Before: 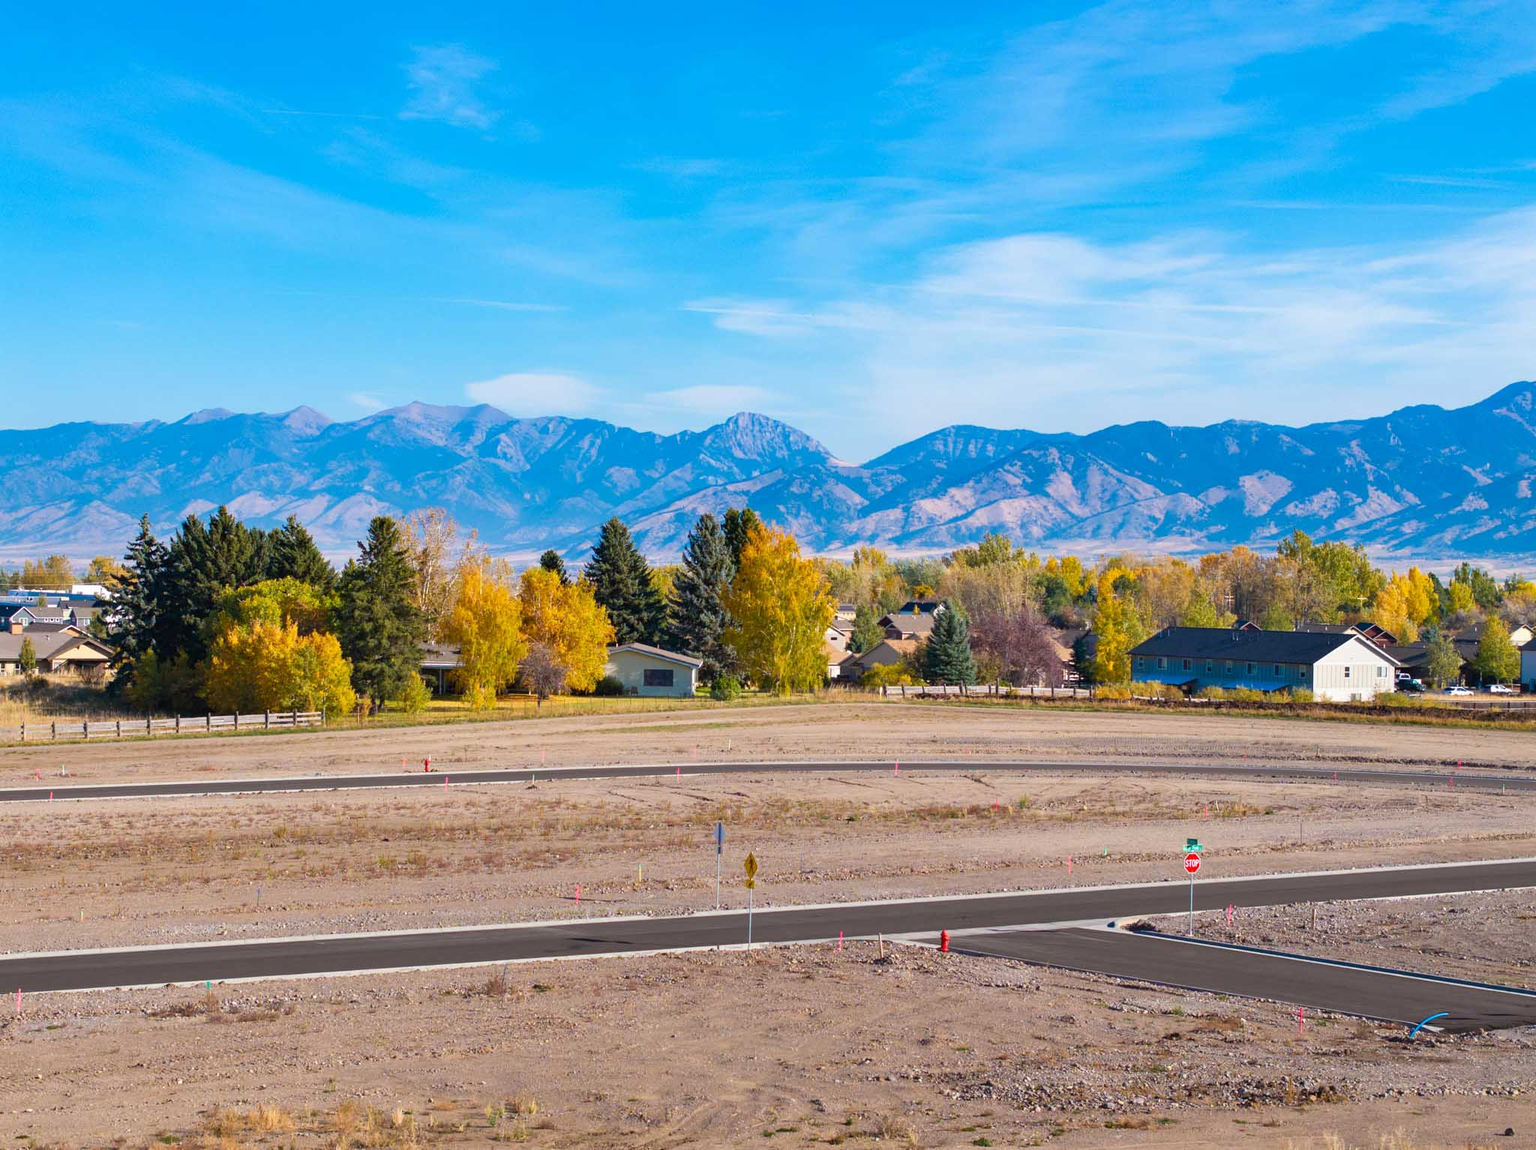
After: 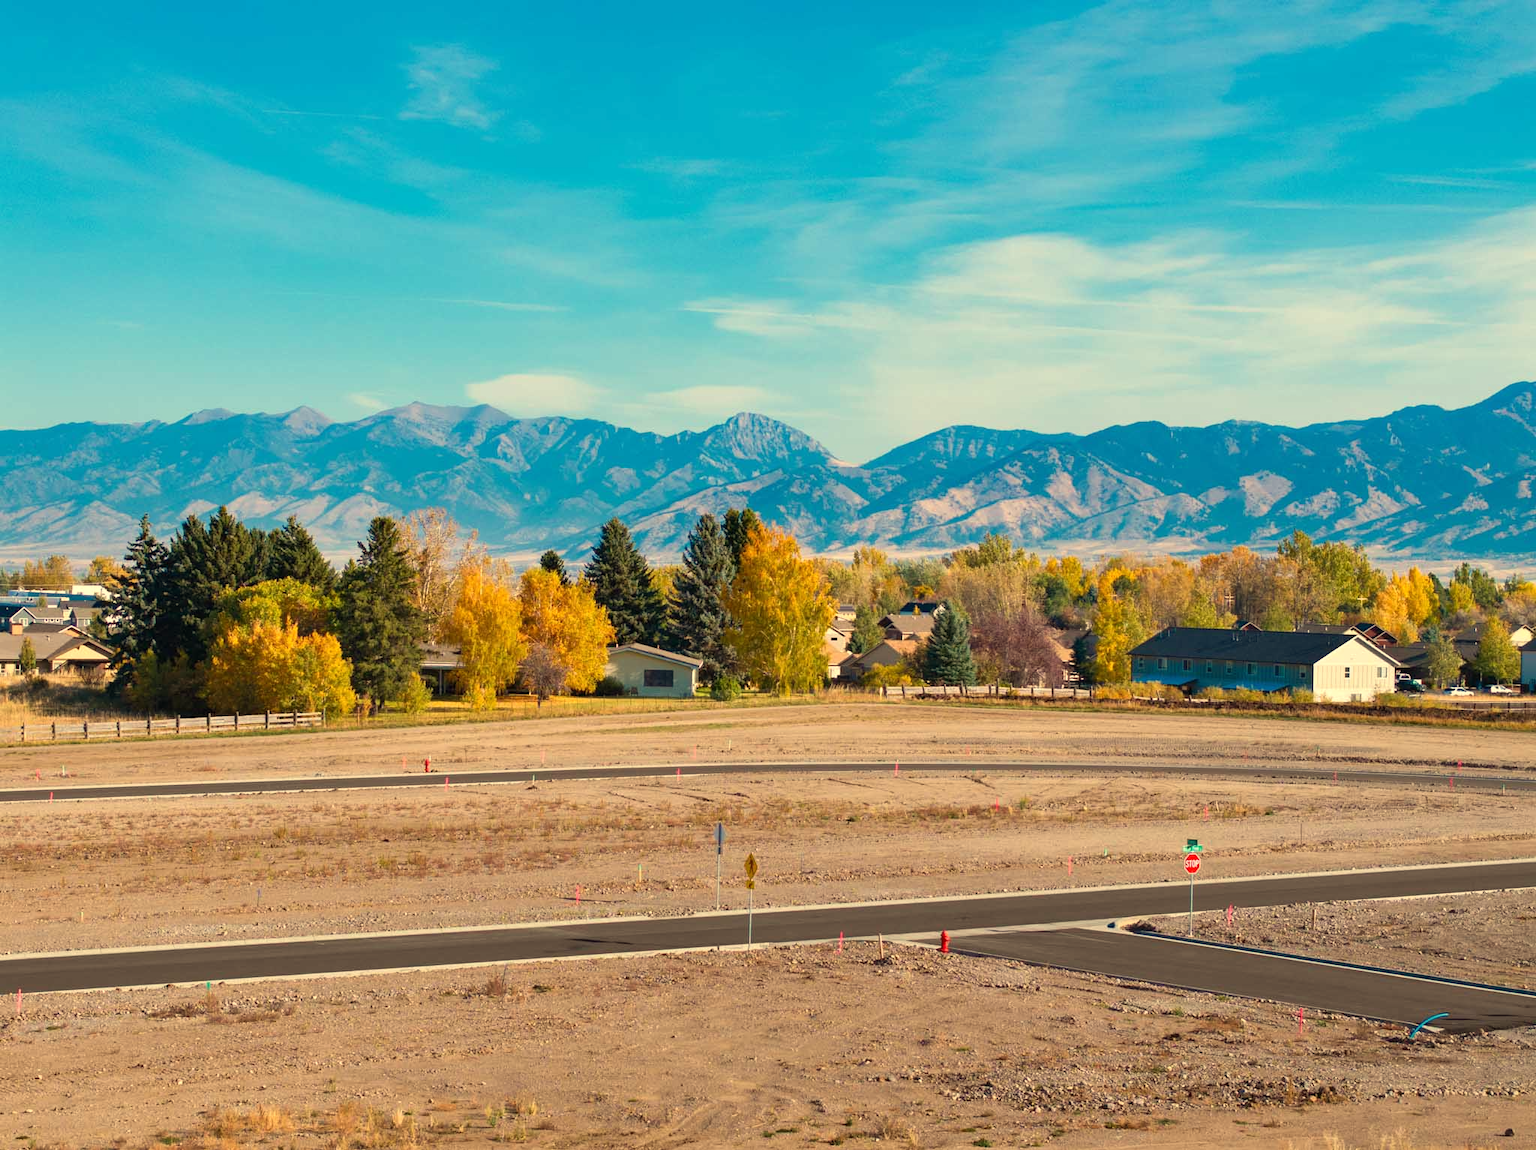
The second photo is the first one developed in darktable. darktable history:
white balance: red 1.08, blue 0.791
tone equalizer: on, module defaults
